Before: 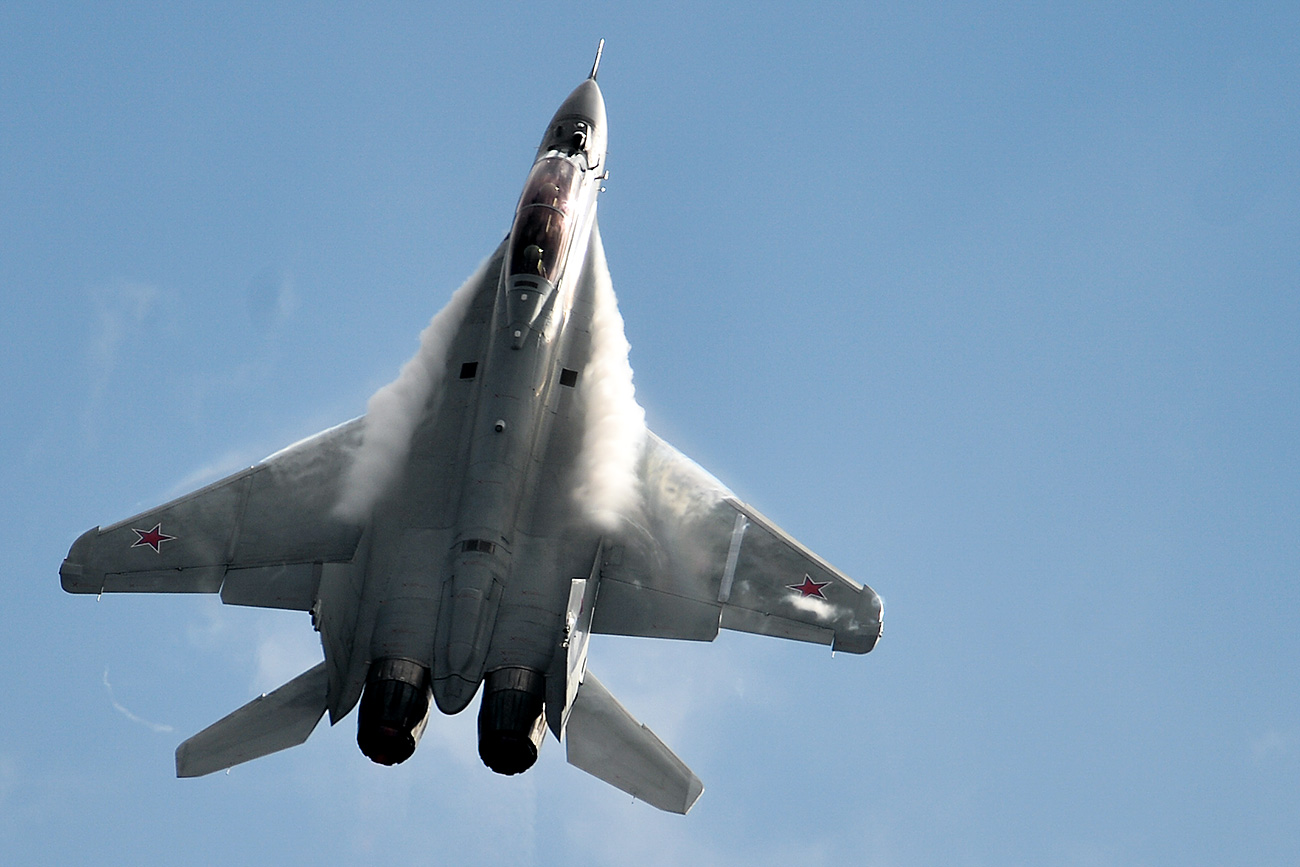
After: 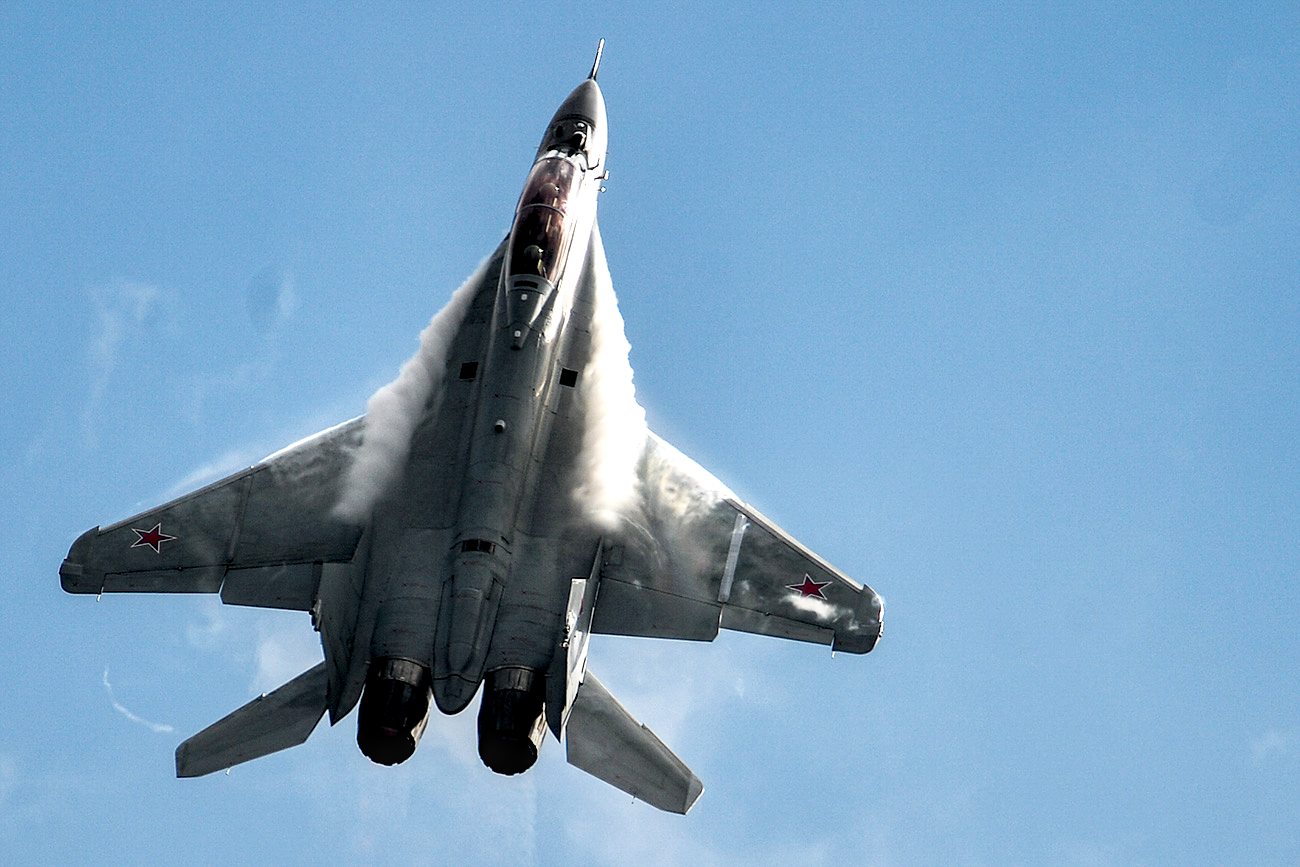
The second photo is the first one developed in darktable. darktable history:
vignetting: fall-off start 116.25%, fall-off radius 59.26%
haze removal: adaptive false
base curve: curves: ch0 [(0, 0) (0.688, 0.865) (1, 1)], preserve colors none
contrast brightness saturation: contrast 0.035, brightness -0.036
tone equalizer: edges refinement/feathering 500, mask exposure compensation -1.57 EV, preserve details no
local contrast: detail 150%
